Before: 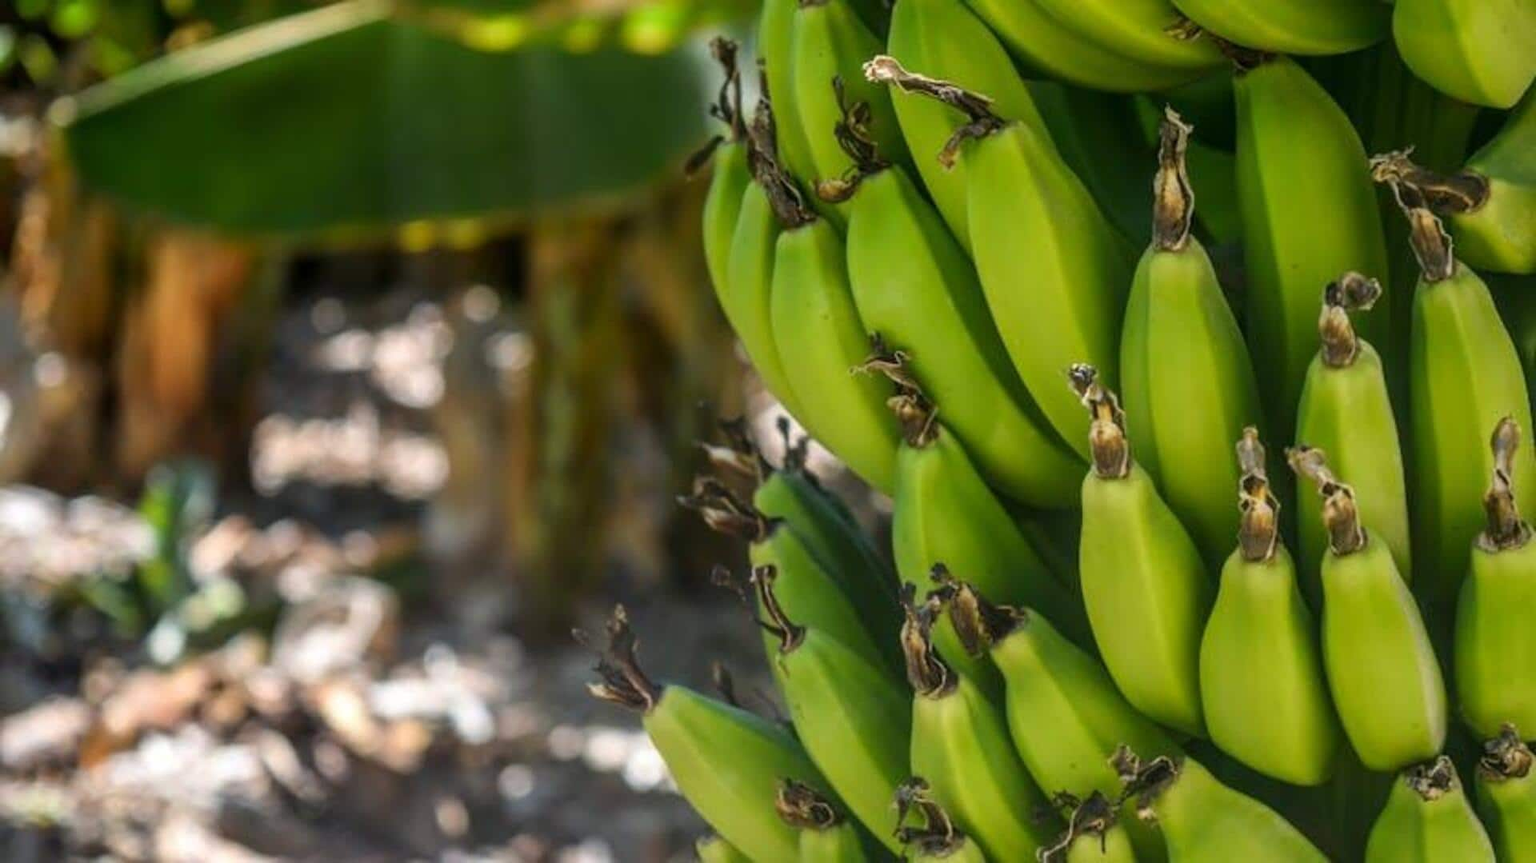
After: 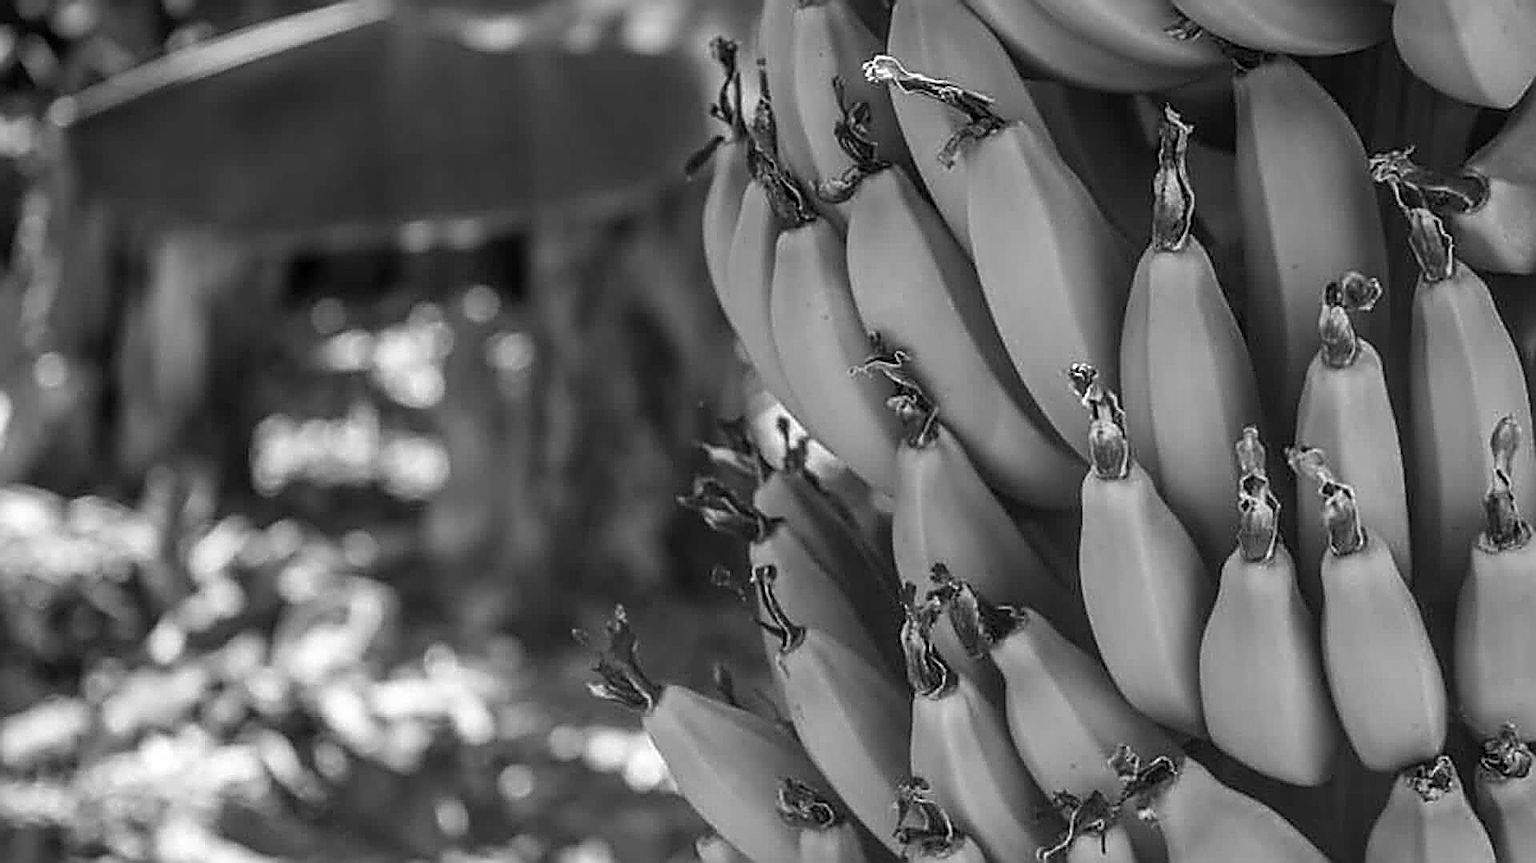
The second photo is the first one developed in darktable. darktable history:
sharpen: amount 1.861
monochrome: on, module defaults
